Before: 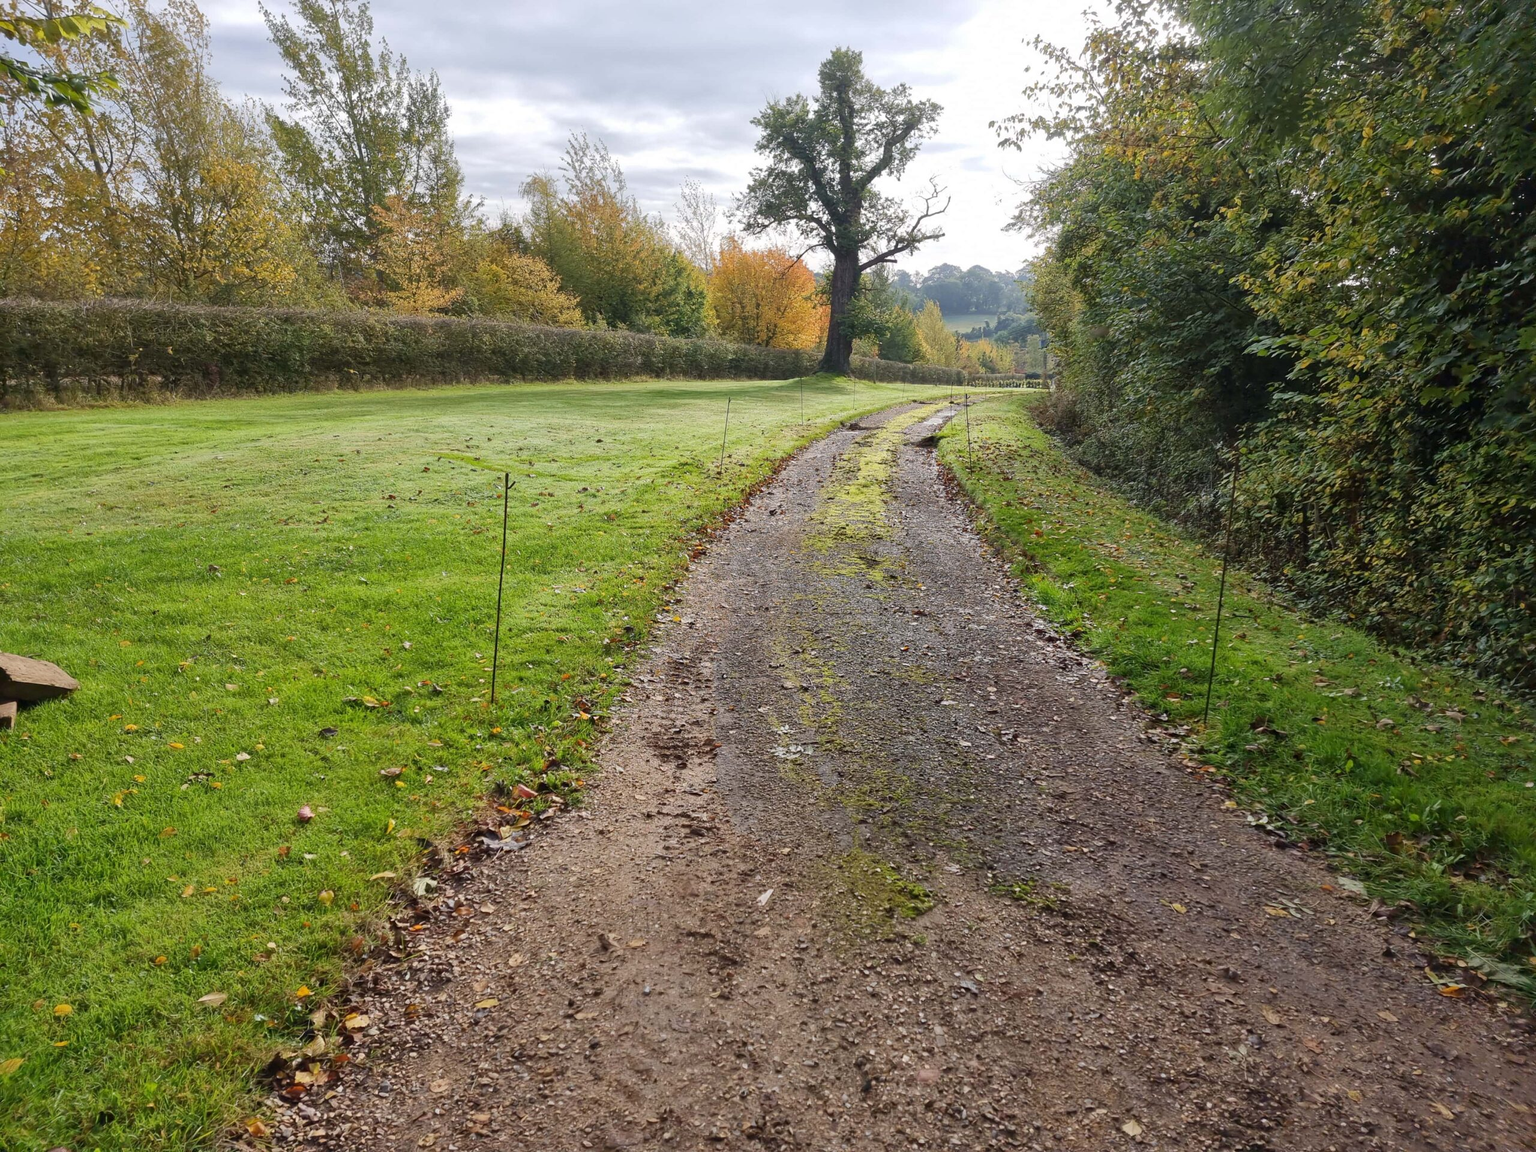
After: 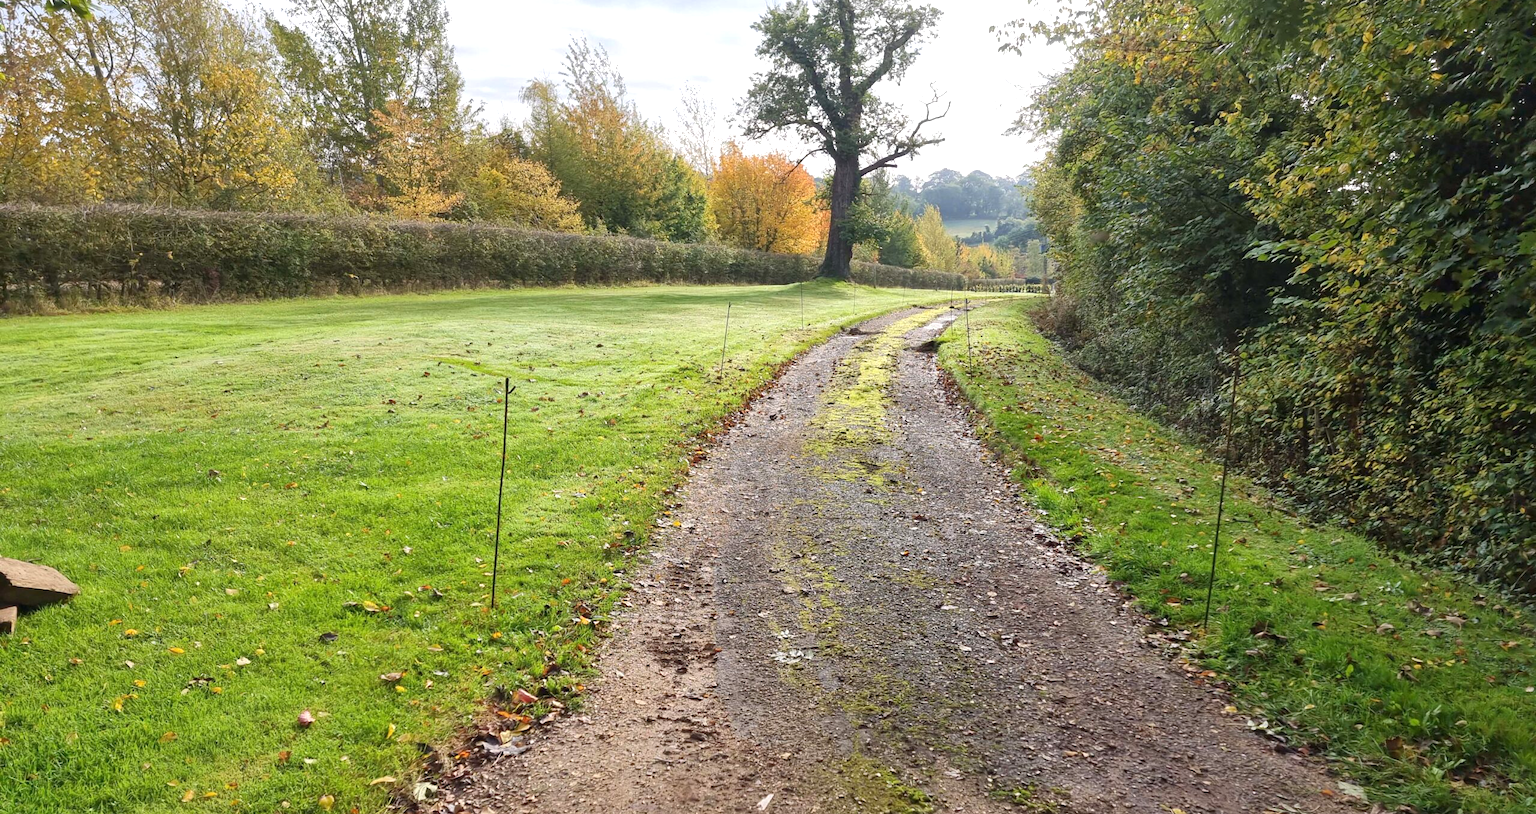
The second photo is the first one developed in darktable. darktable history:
crop and rotate: top 8.293%, bottom 20.996%
exposure: black level correction 0, exposure 0.5 EV, compensate highlight preservation false
